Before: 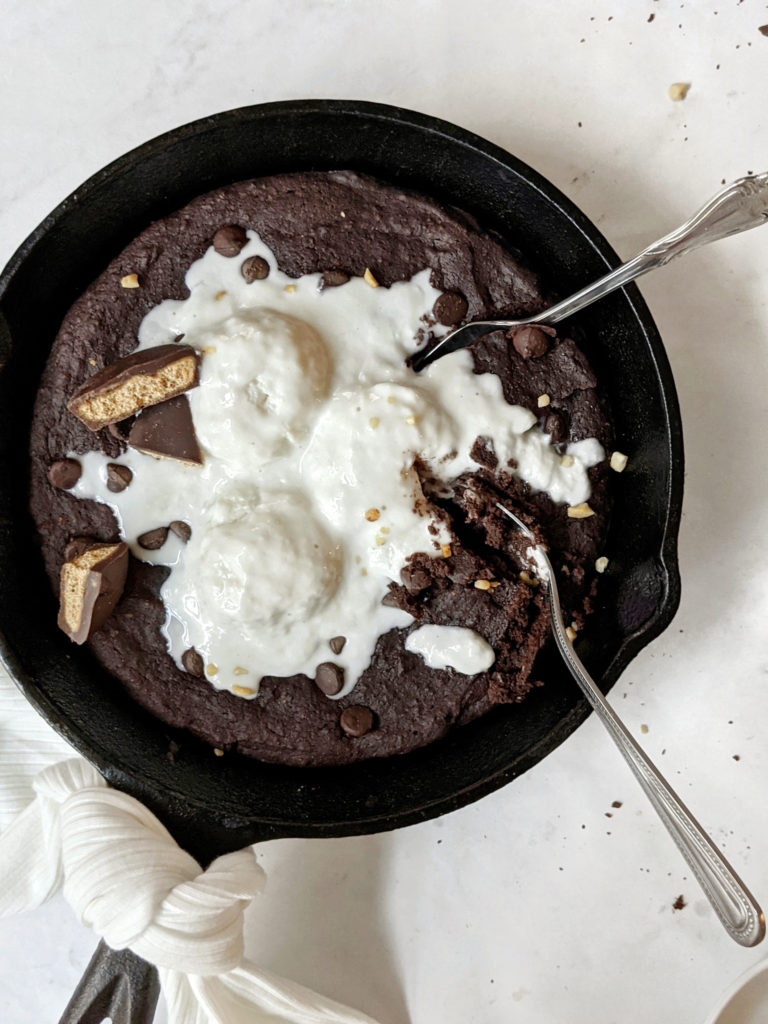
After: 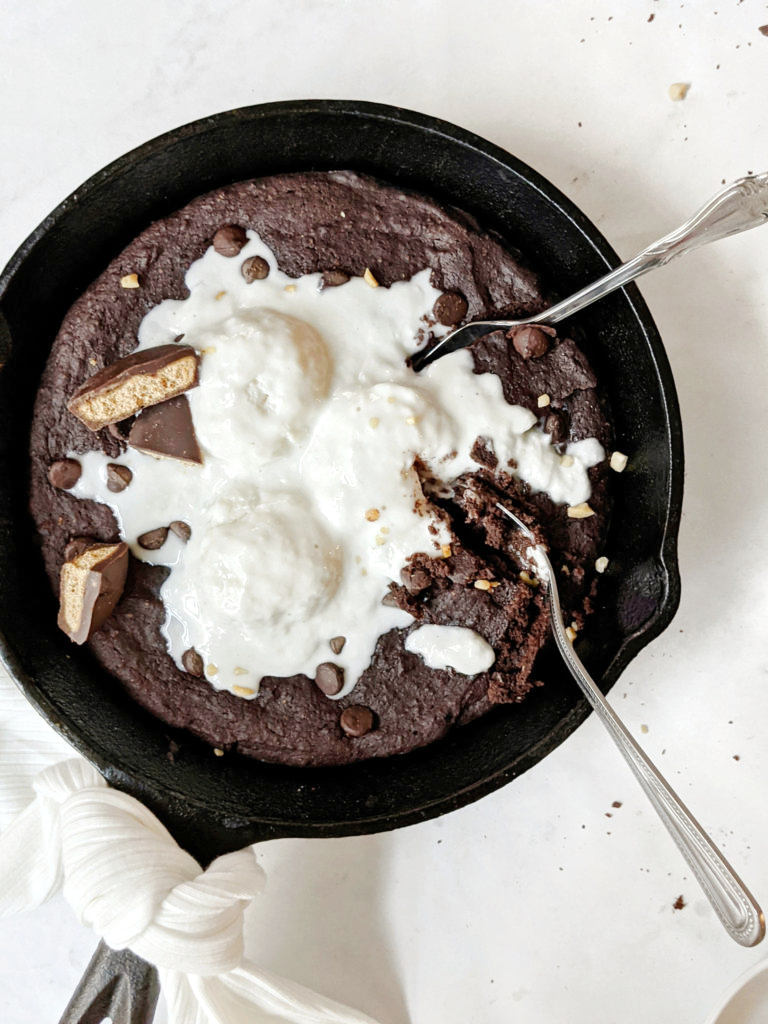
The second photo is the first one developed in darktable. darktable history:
tone curve: curves: ch0 [(0, 0) (0.003, 0.004) (0.011, 0.015) (0.025, 0.033) (0.044, 0.059) (0.069, 0.092) (0.1, 0.132) (0.136, 0.18) (0.177, 0.235) (0.224, 0.297) (0.277, 0.366) (0.335, 0.44) (0.399, 0.52) (0.468, 0.594) (0.543, 0.661) (0.623, 0.727) (0.709, 0.79) (0.801, 0.86) (0.898, 0.928) (1, 1)], preserve colors none
exposure: exposure 0.081 EV, compensate highlight preservation false
